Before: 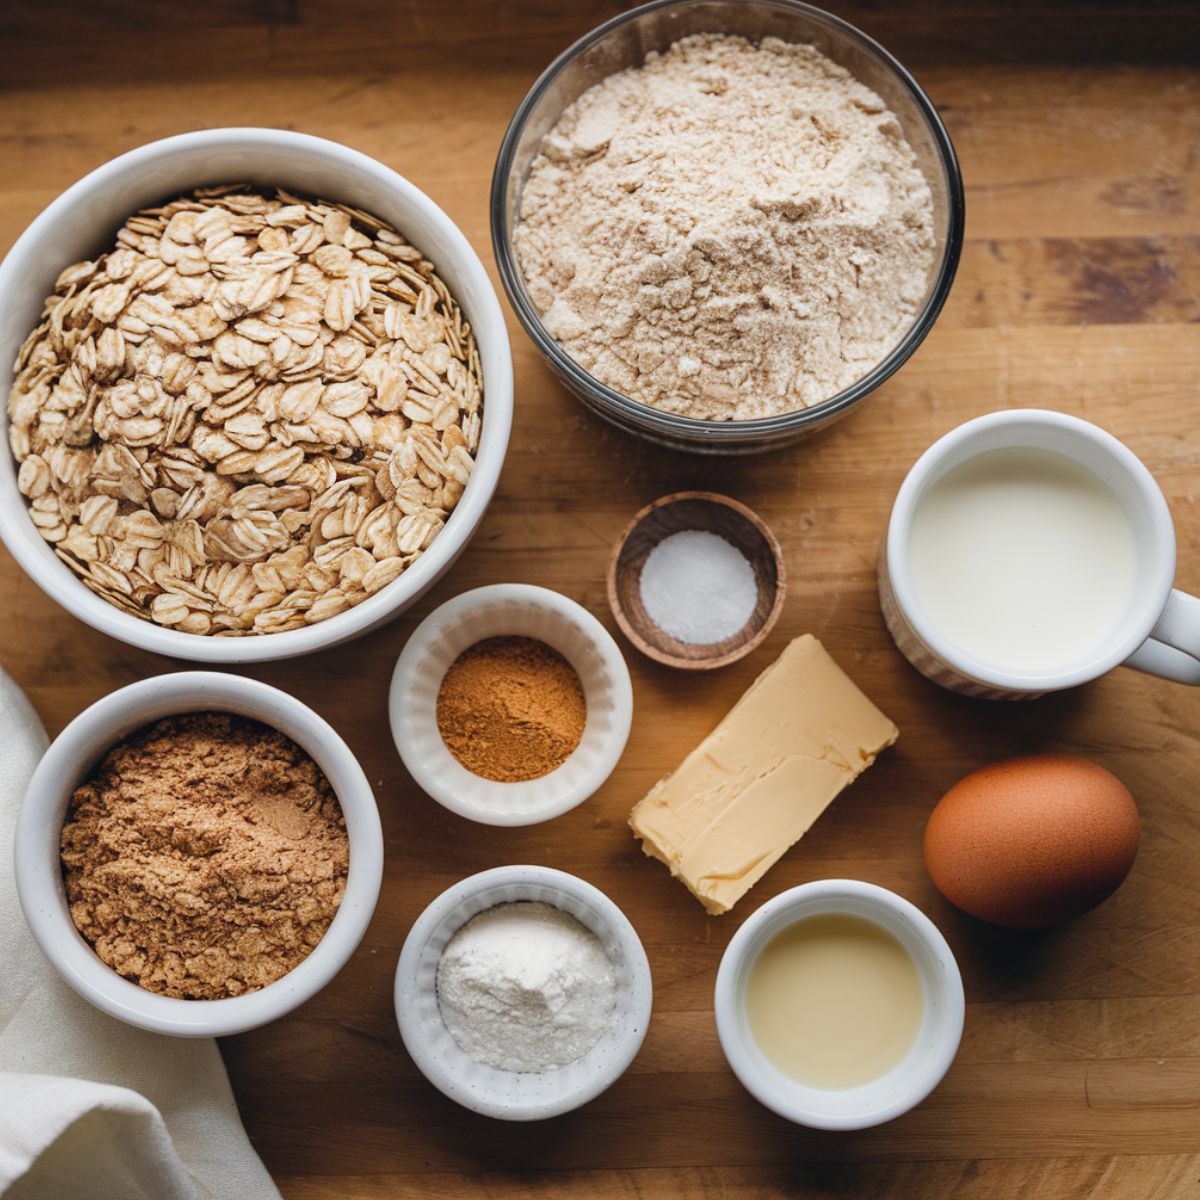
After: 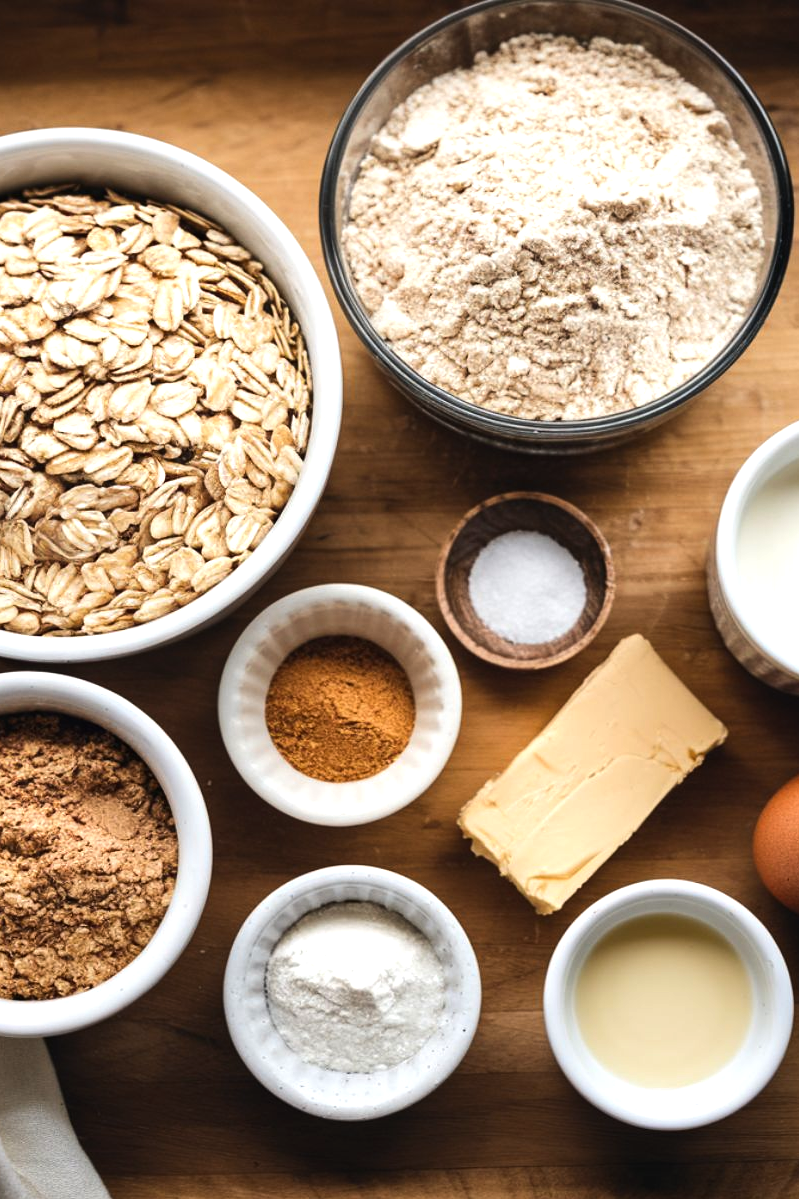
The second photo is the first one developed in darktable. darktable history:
white balance: red 1, blue 1
tone equalizer: -8 EV -0.75 EV, -7 EV -0.7 EV, -6 EV -0.6 EV, -5 EV -0.4 EV, -3 EV 0.4 EV, -2 EV 0.6 EV, -1 EV 0.7 EV, +0 EV 0.75 EV, edges refinement/feathering 500, mask exposure compensation -1.57 EV, preserve details no
crop and rotate: left 14.292%, right 19.041%
